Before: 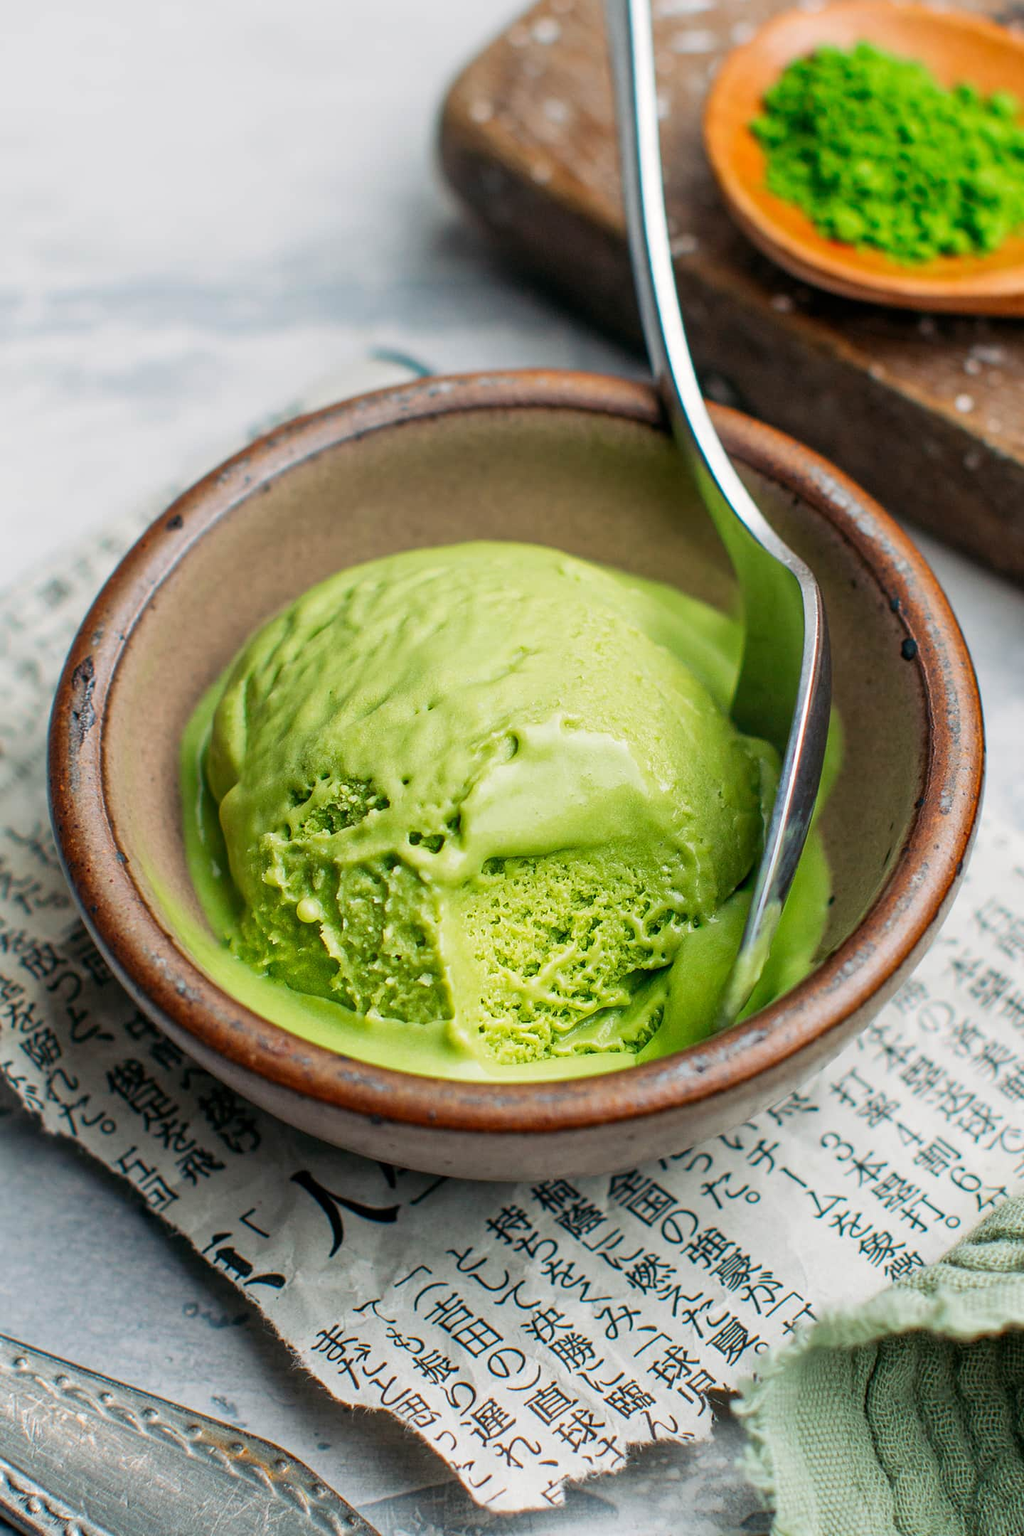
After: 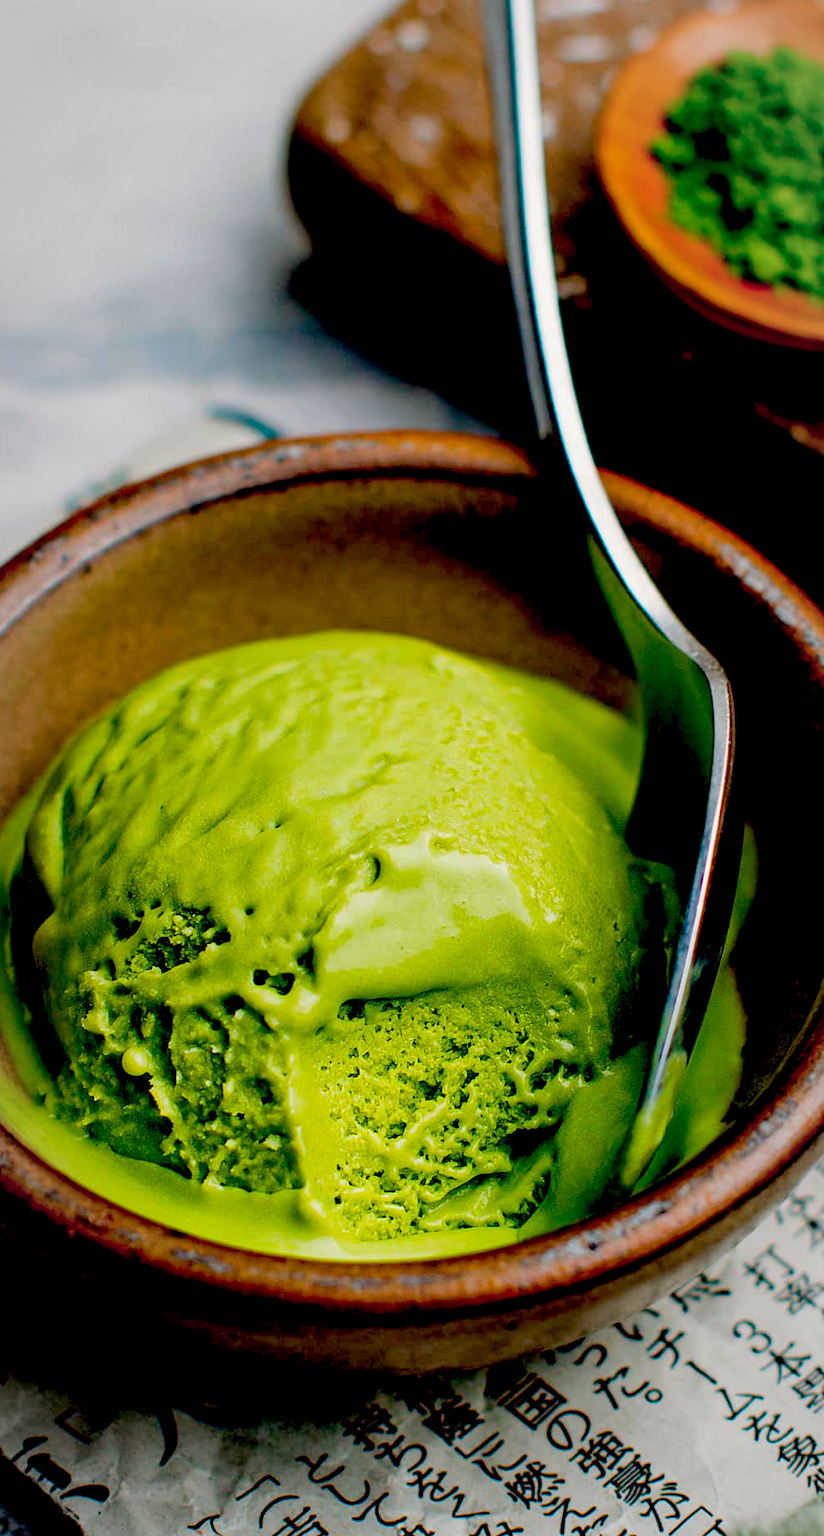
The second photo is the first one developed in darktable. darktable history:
vignetting: brightness -0.184, saturation -0.309, automatic ratio true, unbound false
crop: left 18.776%, right 12.095%, bottom 14.199%
color balance rgb: power › chroma 0.307%, power › hue 22.59°, linear chroma grading › global chroma 15.109%, perceptual saturation grading › global saturation 14.765%
base curve: curves: ch0 [(0, 0) (0.303, 0.277) (1, 1)], preserve colors none
exposure: black level correction 0.099, exposure -0.084 EV, compensate highlight preservation false
